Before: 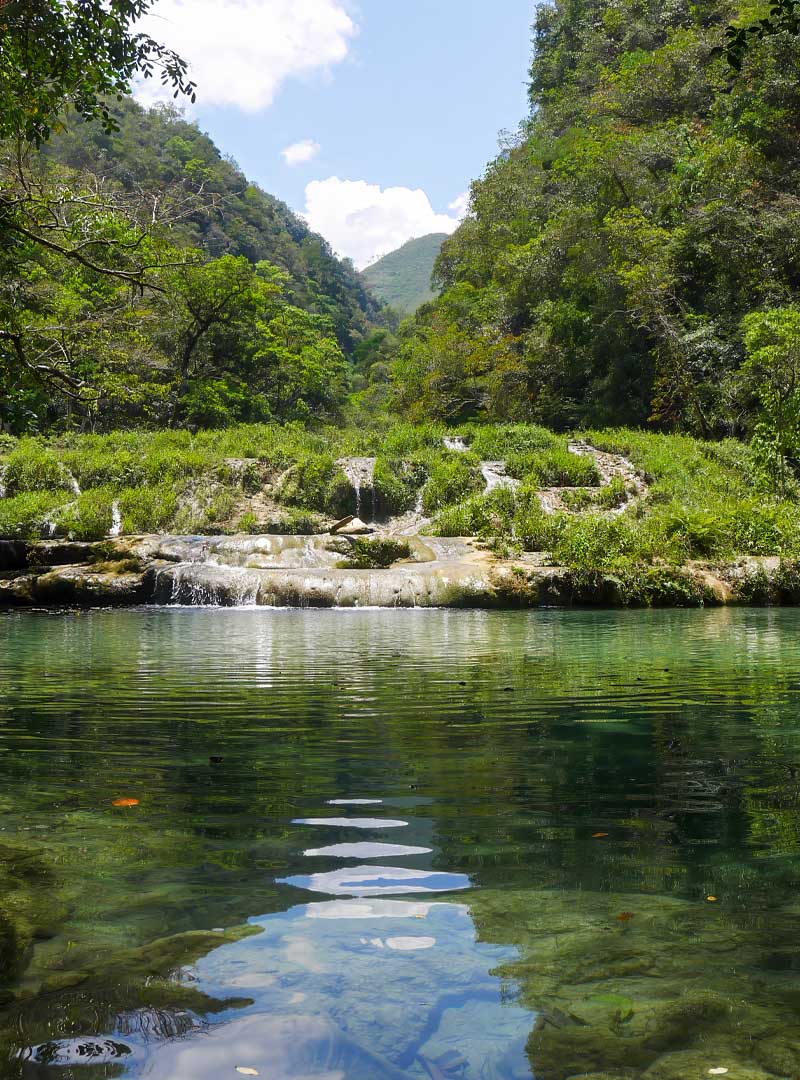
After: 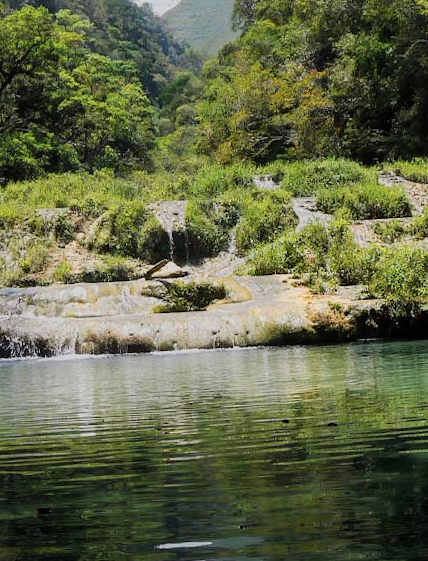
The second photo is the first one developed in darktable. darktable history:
rotate and perspective: rotation -3.18°, automatic cropping off
color zones: curves: ch0 [(0.018, 0.548) (0.197, 0.654) (0.425, 0.447) (0.605, 0.658) (0.732, 0.579)]; ch1 [(0.105, 0.531) (0.224, 0.531) (0.386, 0.39) (0.618, 0.456) (0.732, 0.456) (0.956, 0.421)]; ch2 [(0.039, 0.583) (0.215, 0.465) (0.399, 0.544) (0.465, 0.548) (0.614, 0.447) (0.724, 0.43) (0.882, 0.623) (0.956, 0.632)]
crop: left 25%, top 25%, right 25%, bottom 25%
filmic rgb: black relative exposure -7.65 EV, white relative exposure 4.56 EV, hardness 3.61
